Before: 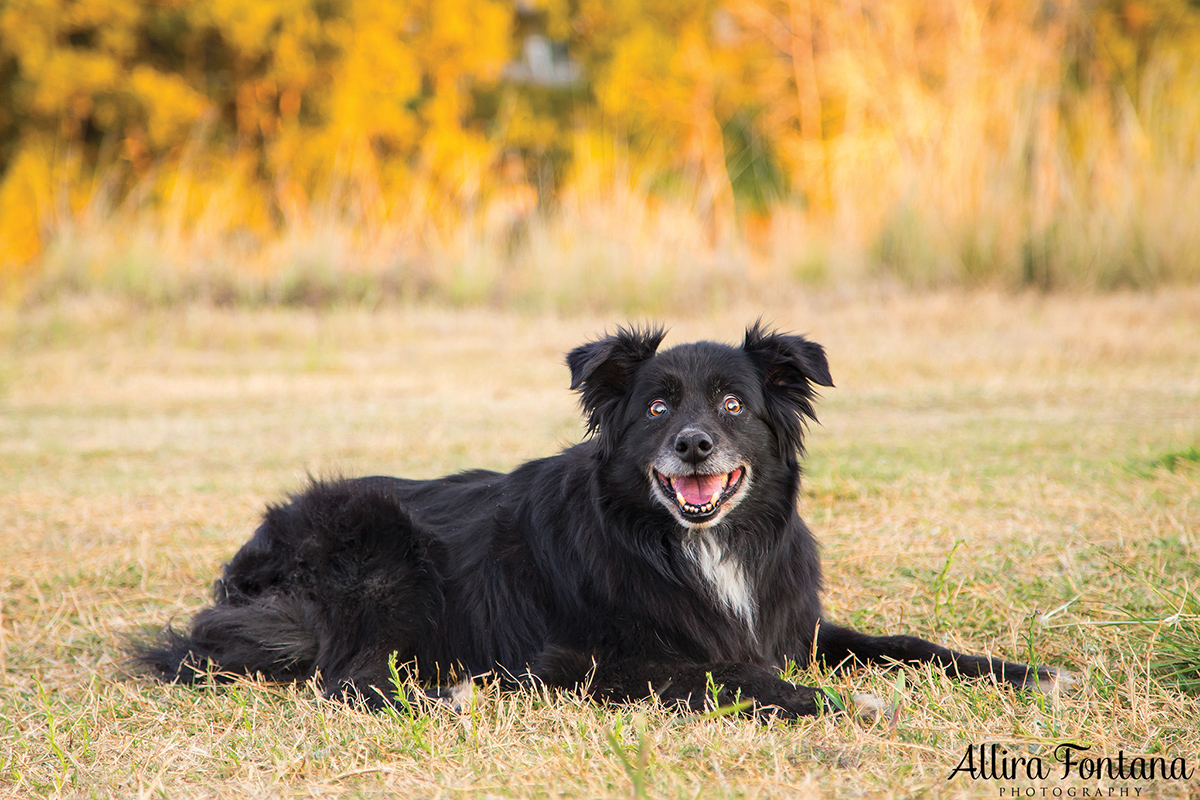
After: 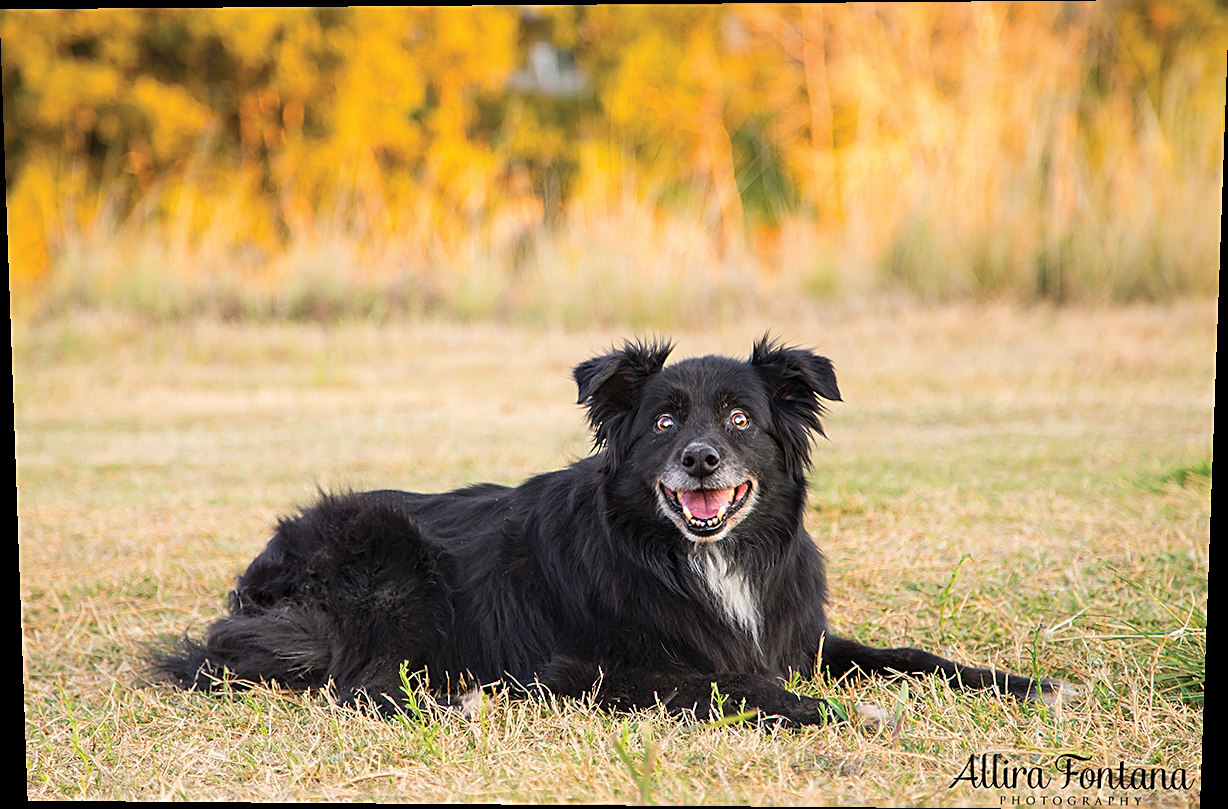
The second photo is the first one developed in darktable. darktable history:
rotate and perspective: lens shift (vertical) 0.048, lens shift (horizontal) -0.024, automatic cropping off
sharpen: on, module defaults
